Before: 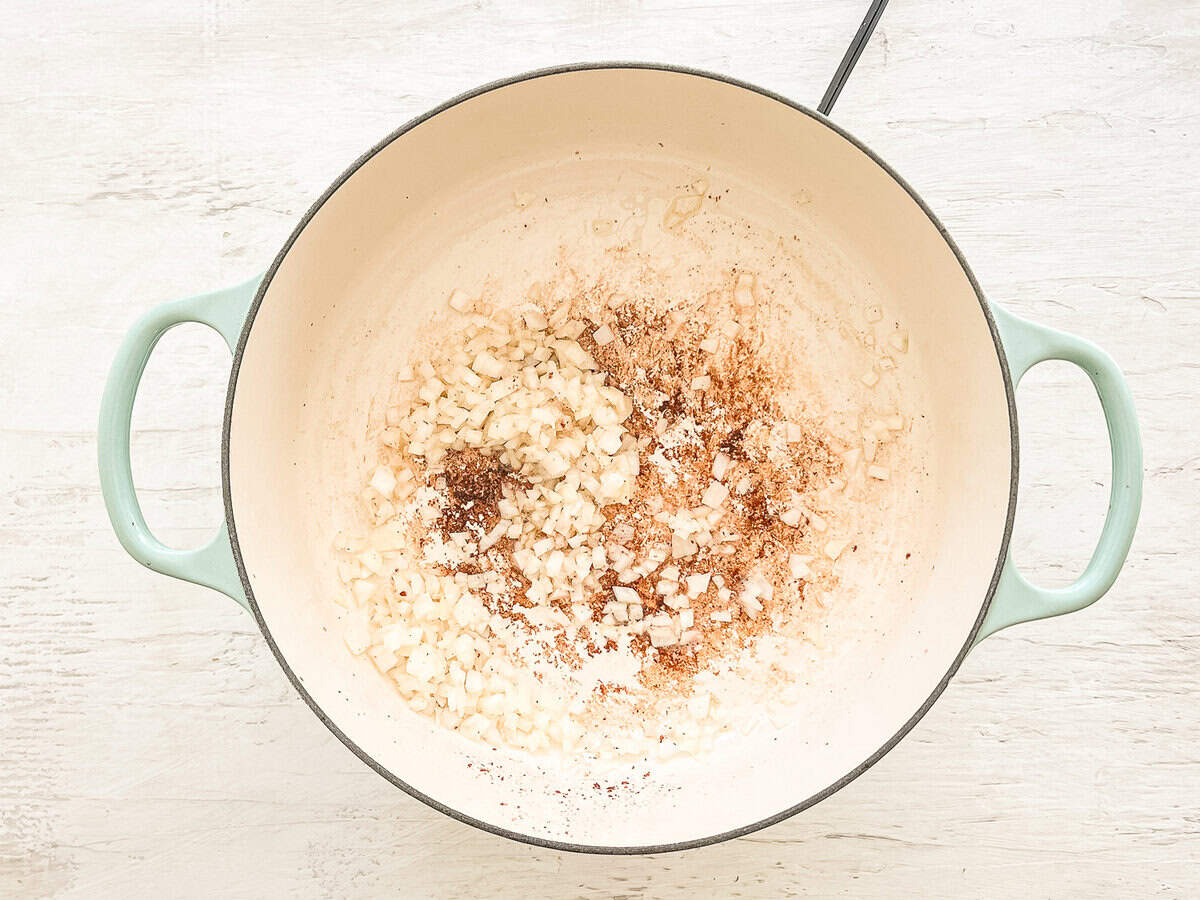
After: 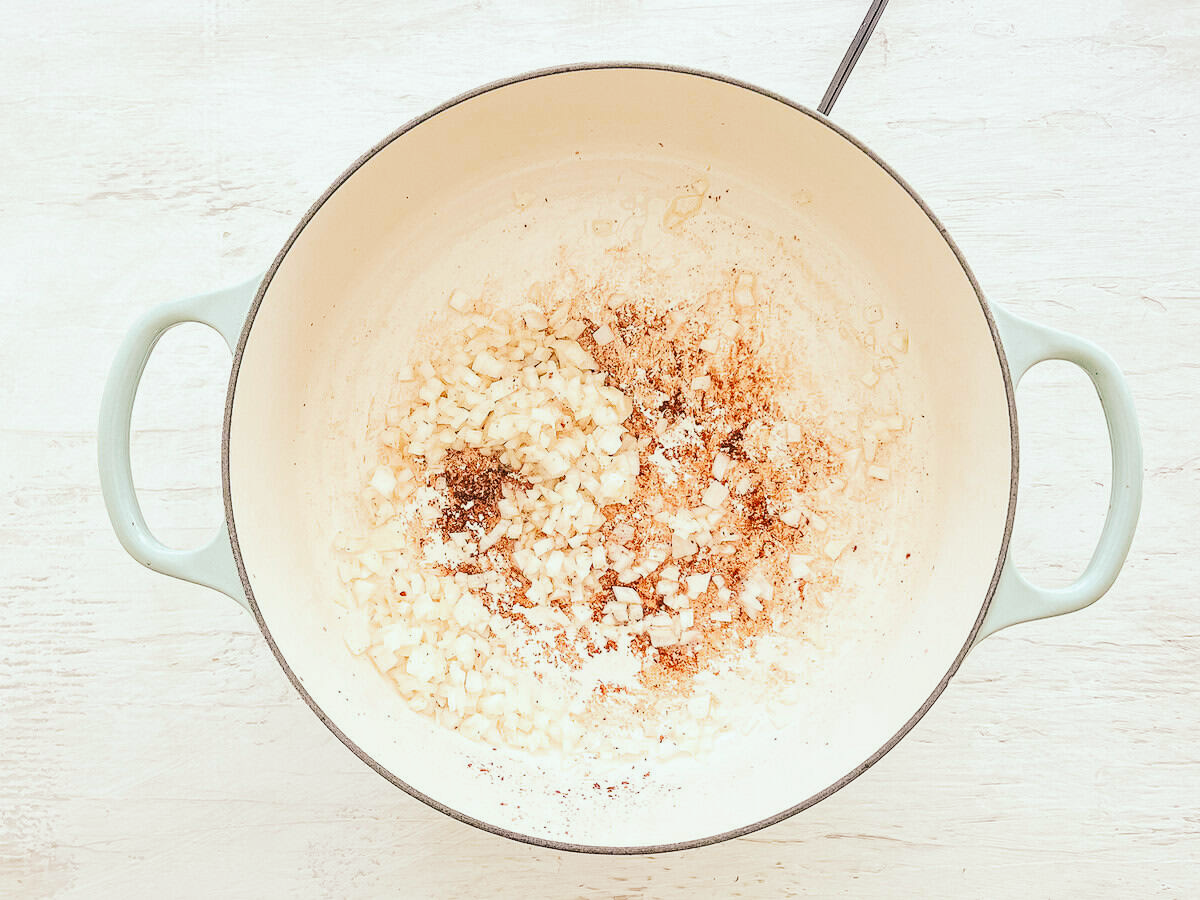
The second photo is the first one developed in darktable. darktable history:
tone curve: curves: ch0 [(0, 0) (0.003, 0.019) (0.011, 0.021) (0.025, 0.023) (0.044, 0.026) (0.069, 0.037) (0.1, 0.059) (0.136, 0.088) (0.177, 0.138) (0.224, 0.199) (0.277, 0.279) (0.335, 0.376) (0.399, 0.481) (0.468, 0.581) (0.543, 0.658) (0.623, 0.735) (0.709, 0.8) (0.801, 0.861) (0.898, 0.928) (1, 1)], preserve colors none
color look up table: target L [95.6, 89.3, 89.38, 87.25, 85.43, 84.42, 73.48, 60.69, 52.63, 58.43, 43.94, 39.15, 27.32, 25.44, 200.37, 77.83, 64.14, 66.3, 61.76, 58.64, 47.76, 49.21, 38.34, 29.72, 27.12, 23.07, 13.02, 1.192, 88.19, 79.06, 67.55, 66.08, 60.99, 55.5, 57.19, 54.31, 42.27, 33.06, 37.43, 32.29, 16.15, 3.173, 85.1, 67.12, 62.73, 47.26, 45.89, 32.73, 34.04], target a [-9.6, -22.33, -7.309, -33.54, -39.46, -56.13, -4.782, -34.27, -47.89, 0.485, -11.93, -29.37, -21.49, -6.247, 0, 21.65, 40.64, 26.14, 28.35, 51.37, 69.69, 36.34, 50.9, 4.956, 26.47, 31.34, 20.14, 5.411, 23.32, 38.94, 23.85, 67.71, 5.404, 33.63, 54.76, 90.85, 60.77, 19.06, 53.36, 40.94, 32.64, 20.98, -36.24, -18.03, -10.72, -8.257, -26.1, -4.533, -5.125], target b [17.23, 43.78, 78.2, 72.64, 2.878, 32.24, 40.9, 23.74, 41.23, 21.04, 35.47, 28.75, 19.14, 26.27, 0, 10.43, 41.4, 28.87, 58.01, 19.65, 29.01, 40.16, 13.19, 9.101, 0.665, 28.5, 17.42, 0.917, -15.86, -24.82, -10.03, -48.39, 1.914, -43.35, -5.151, -67.73, -21.46, -57.14, -45.5, -25.28, -47.5, -26.97, -15.54, -18.23, -43.79, -23.75, -3.502, -23.53, -2.88], num patches 49
